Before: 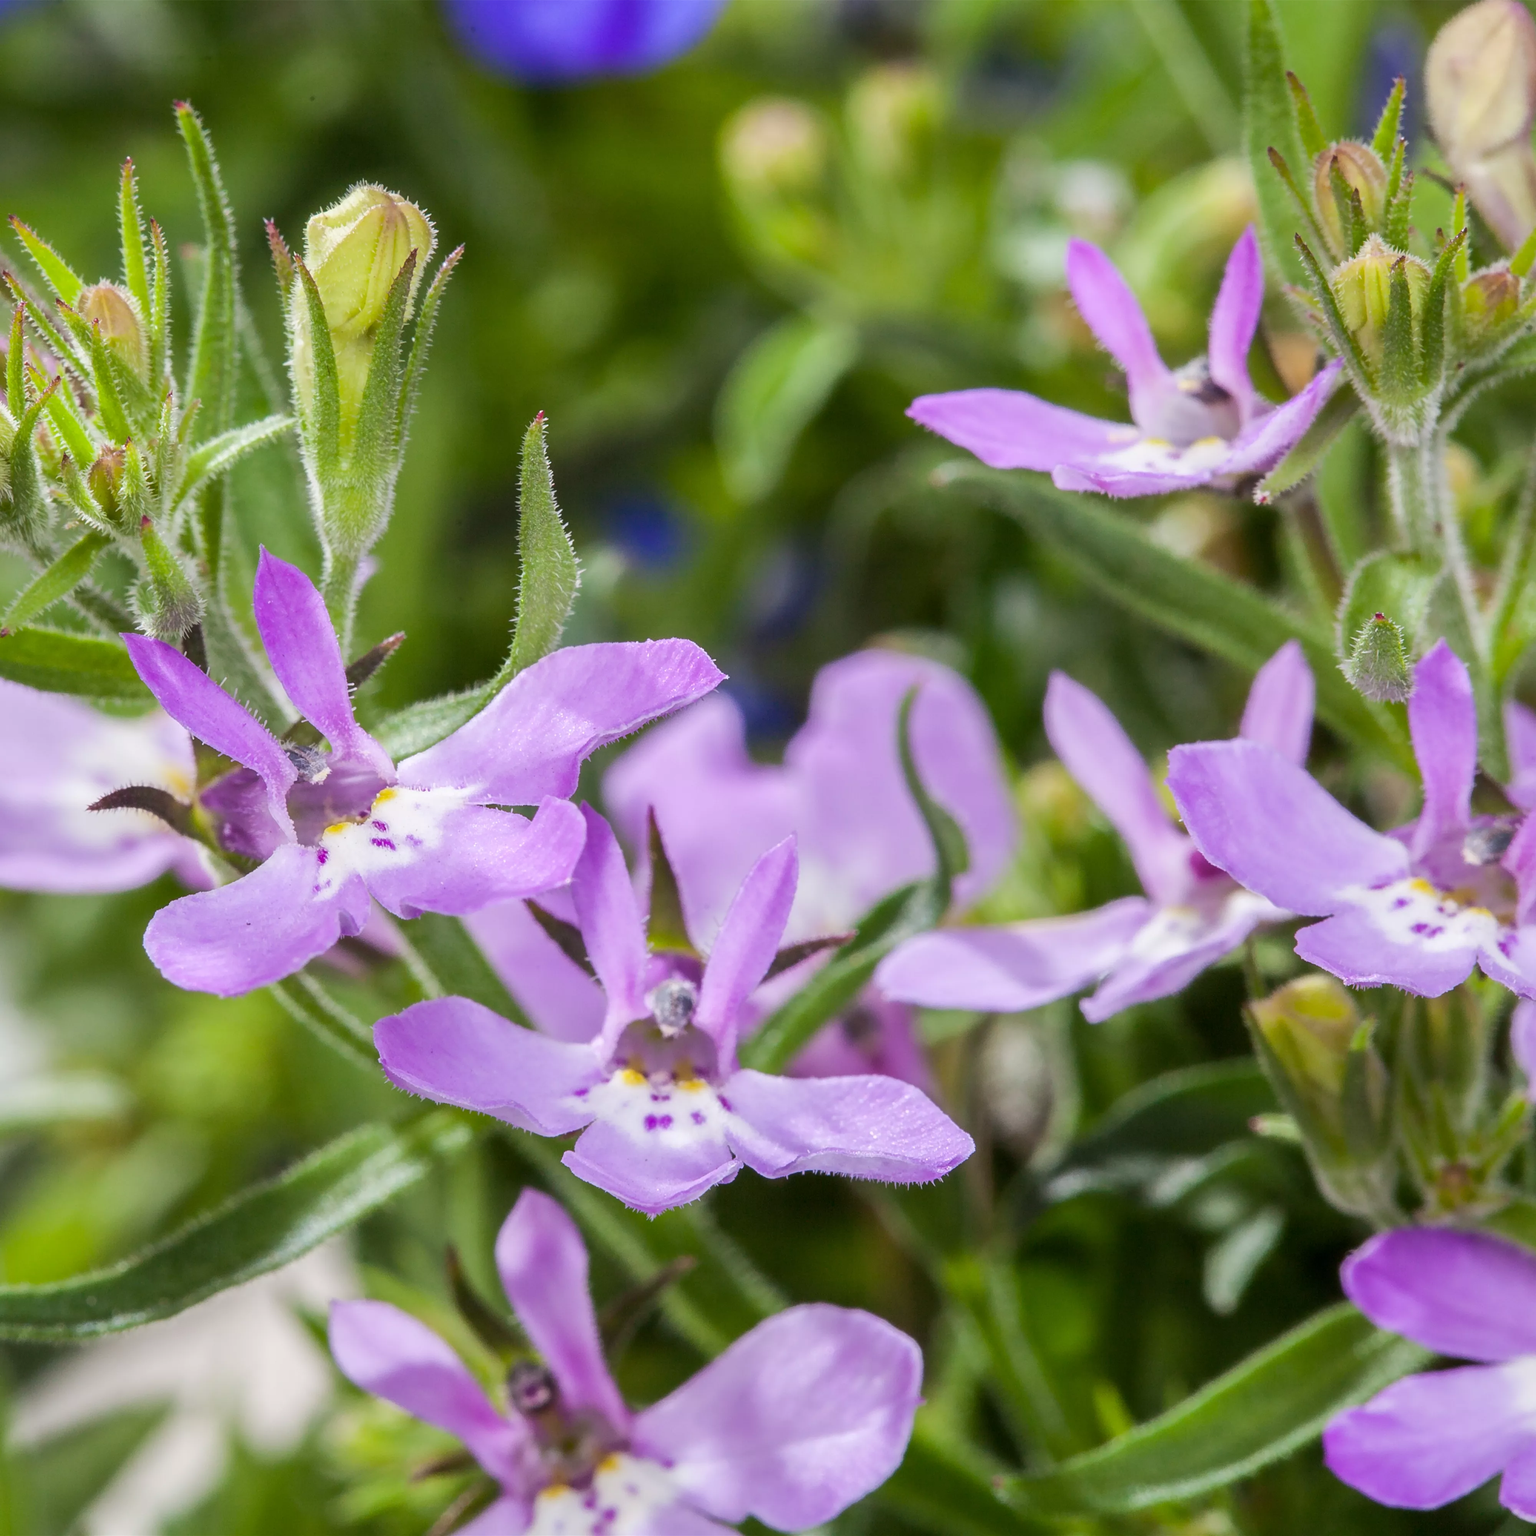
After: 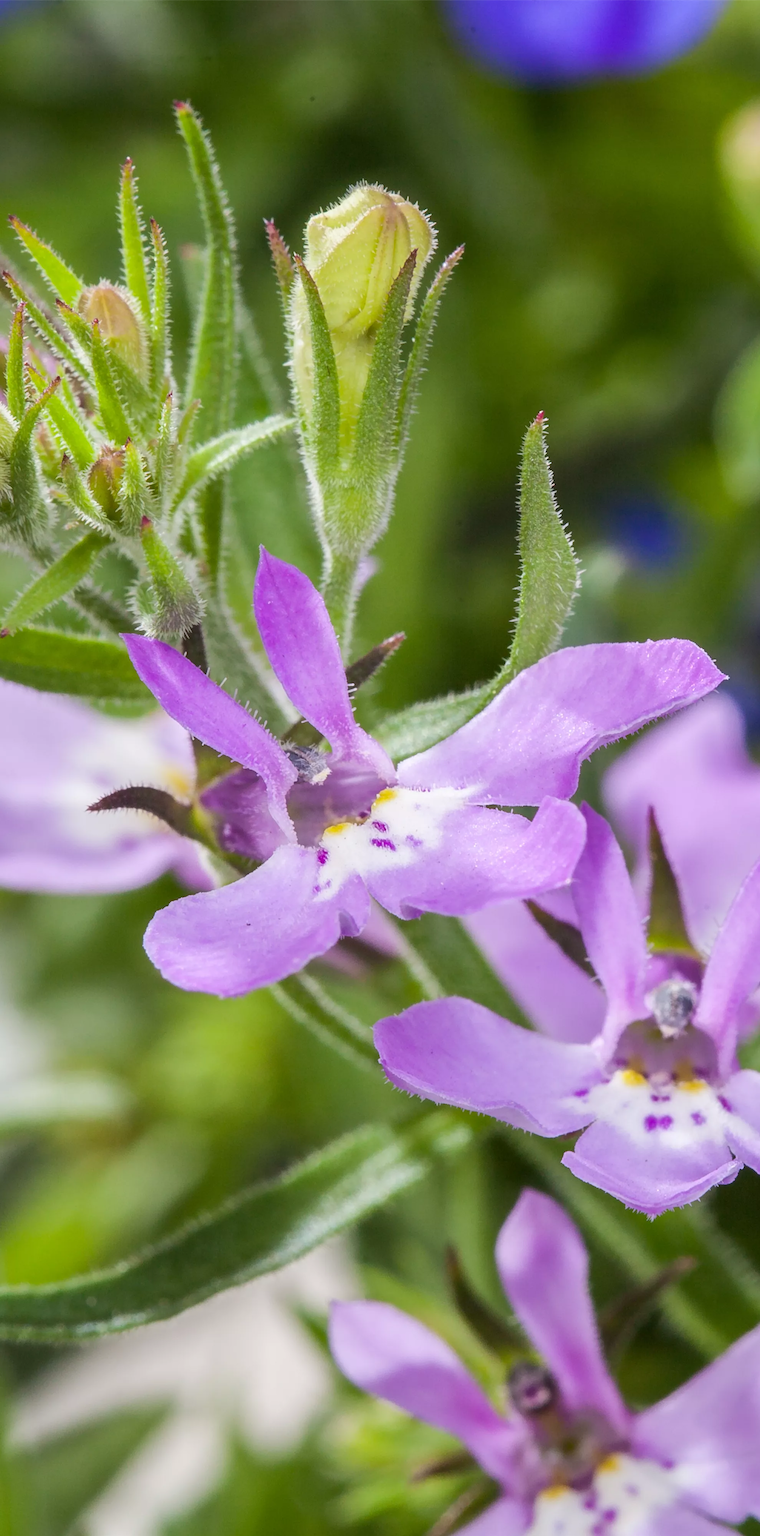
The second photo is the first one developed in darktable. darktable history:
crop and rotate: left 0.039%, top 0%, right 50.476%
